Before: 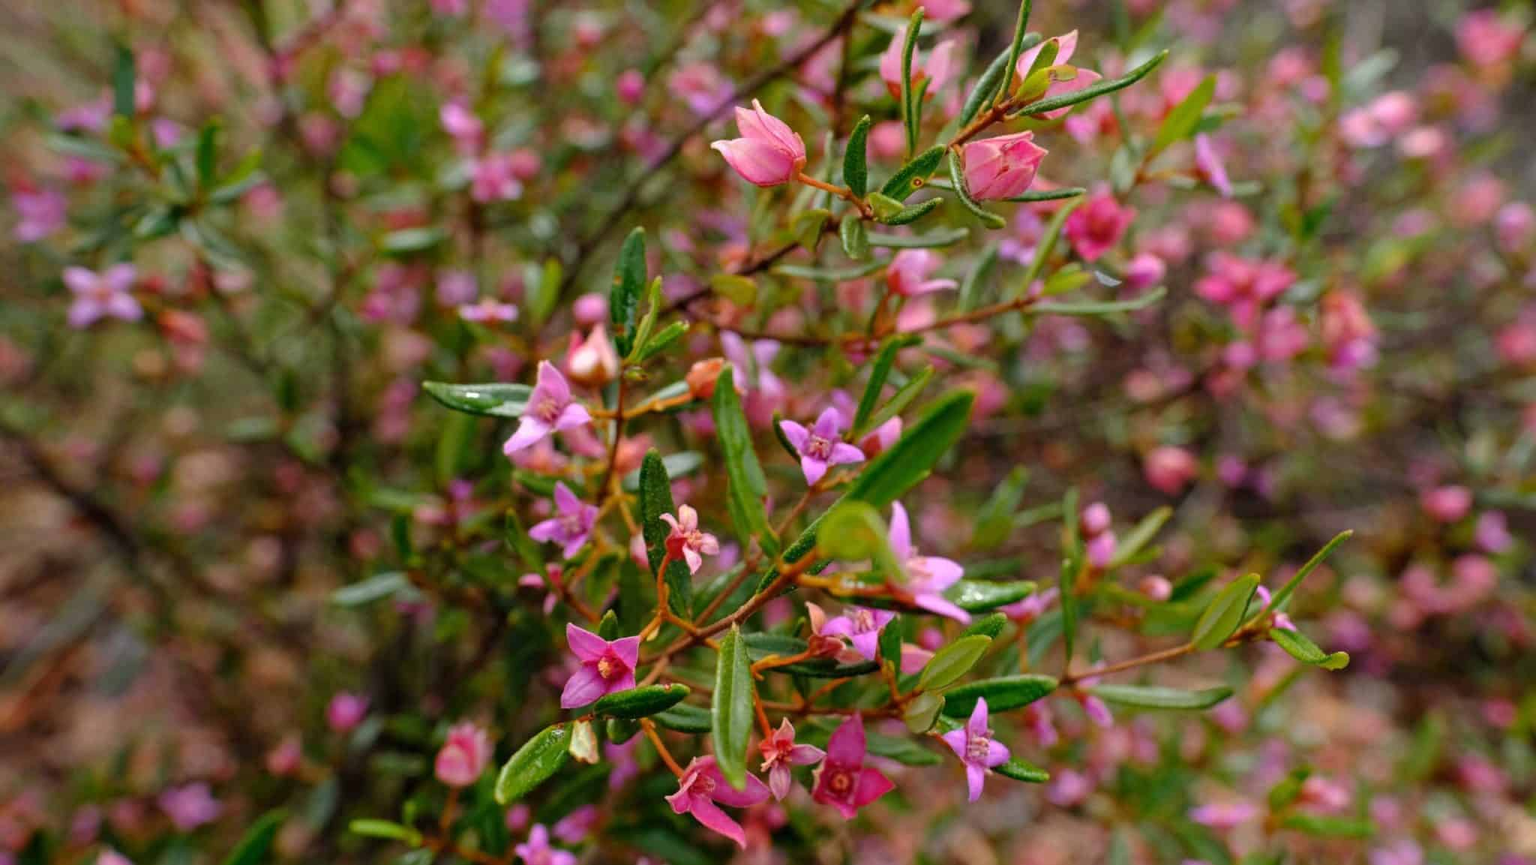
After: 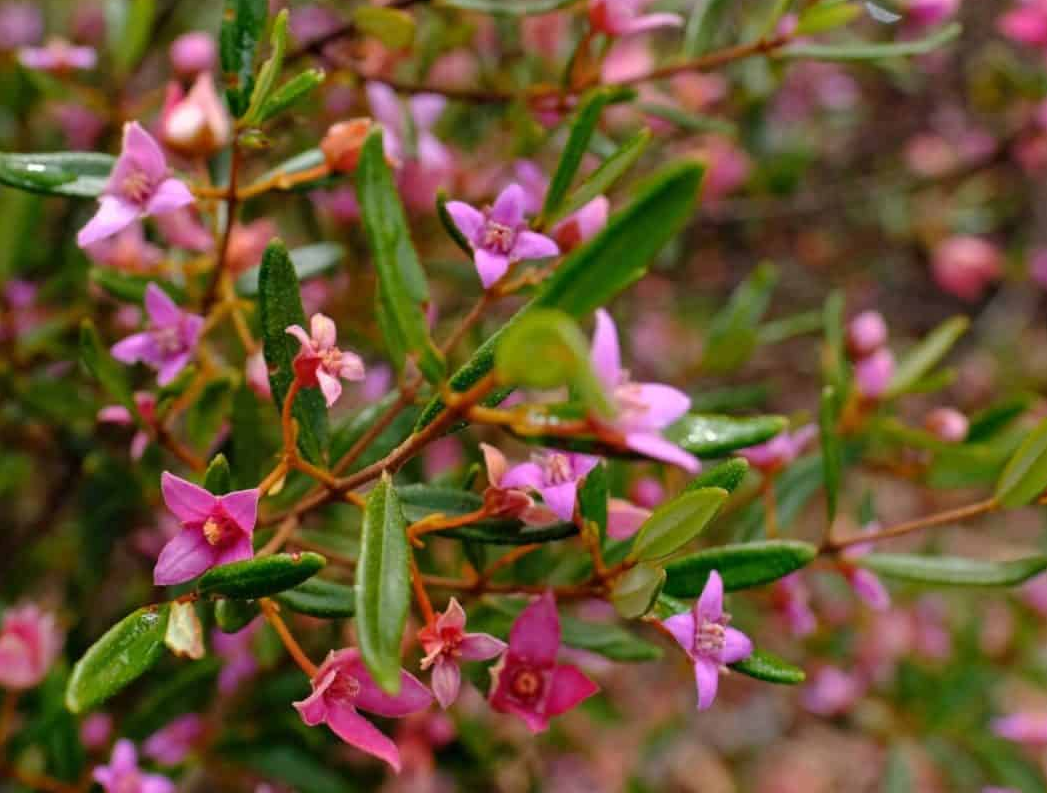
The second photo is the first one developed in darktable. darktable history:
crop and rotate: left 29.008%, top 31.147%, right 19.837%
